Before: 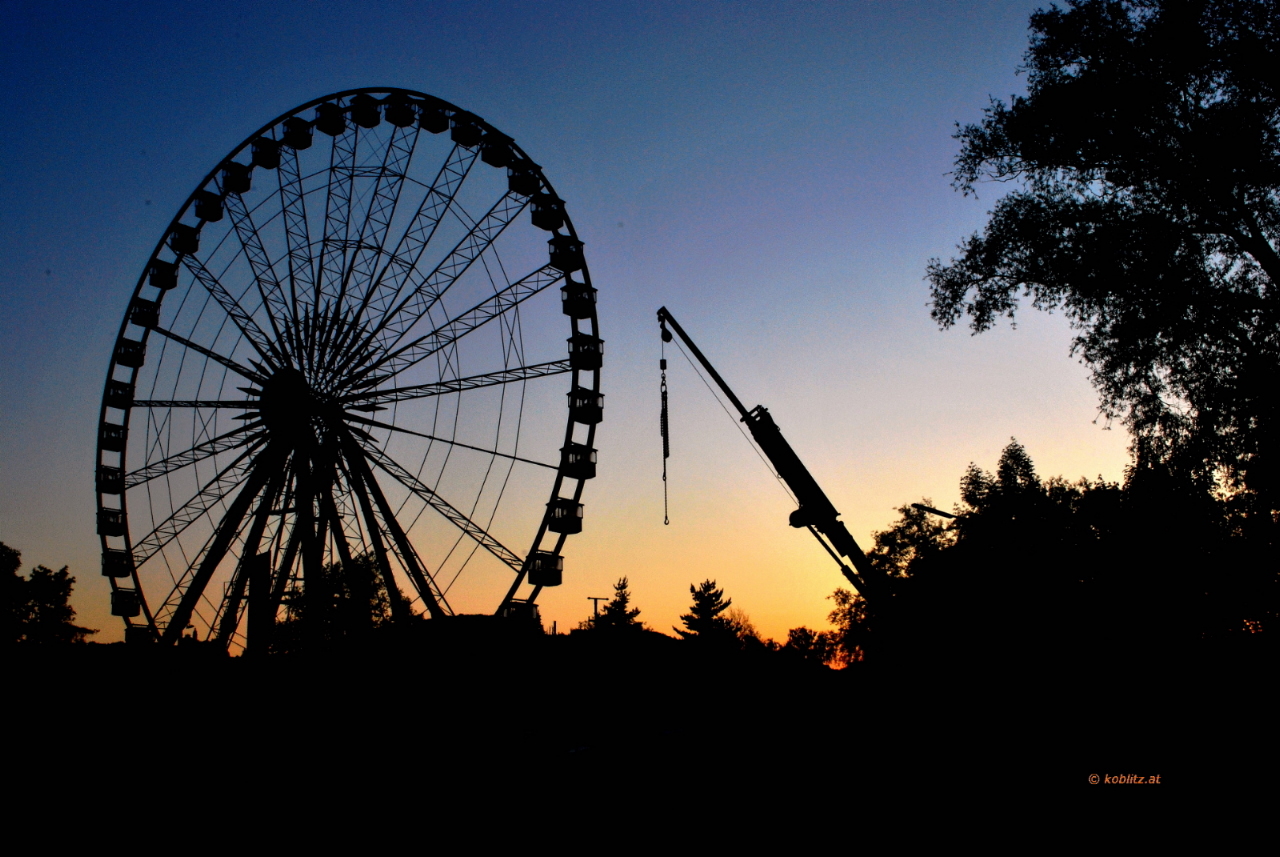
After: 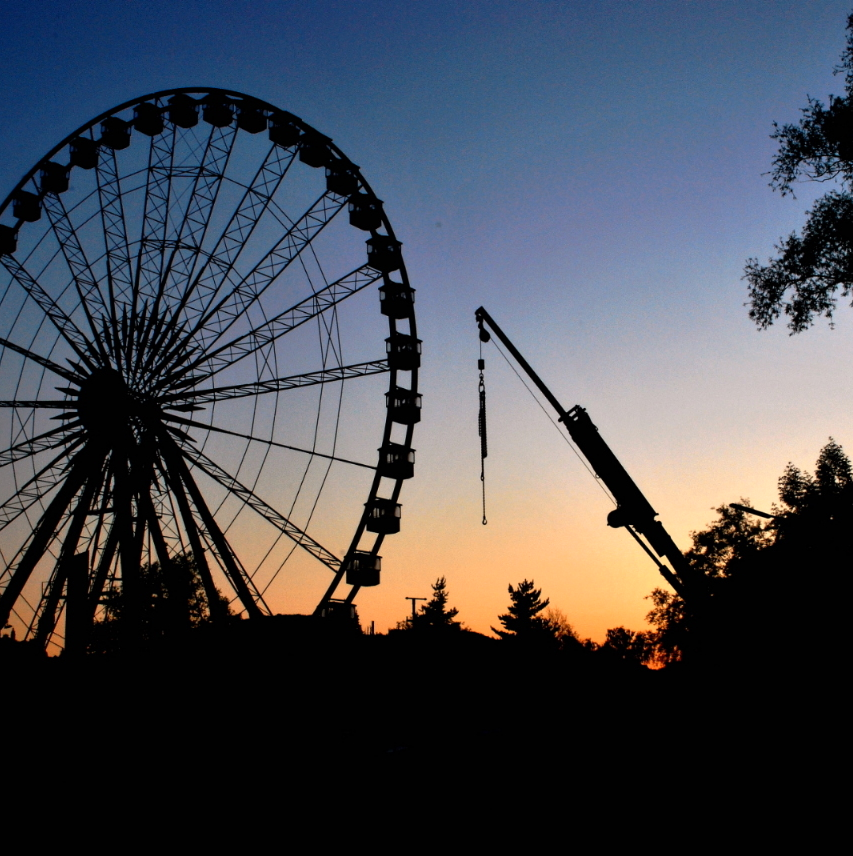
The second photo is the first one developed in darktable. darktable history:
color zones: curves: ch2 [(0, 0.5) (0.143, 0.5) (0.286, 0.416) (0.429, 0.5) (0.571, 0.5) (0.714, 0.5) (0.857, 0.5) (1, 0.5)]
crop and rotate: left 14.292%, right 19.041%
